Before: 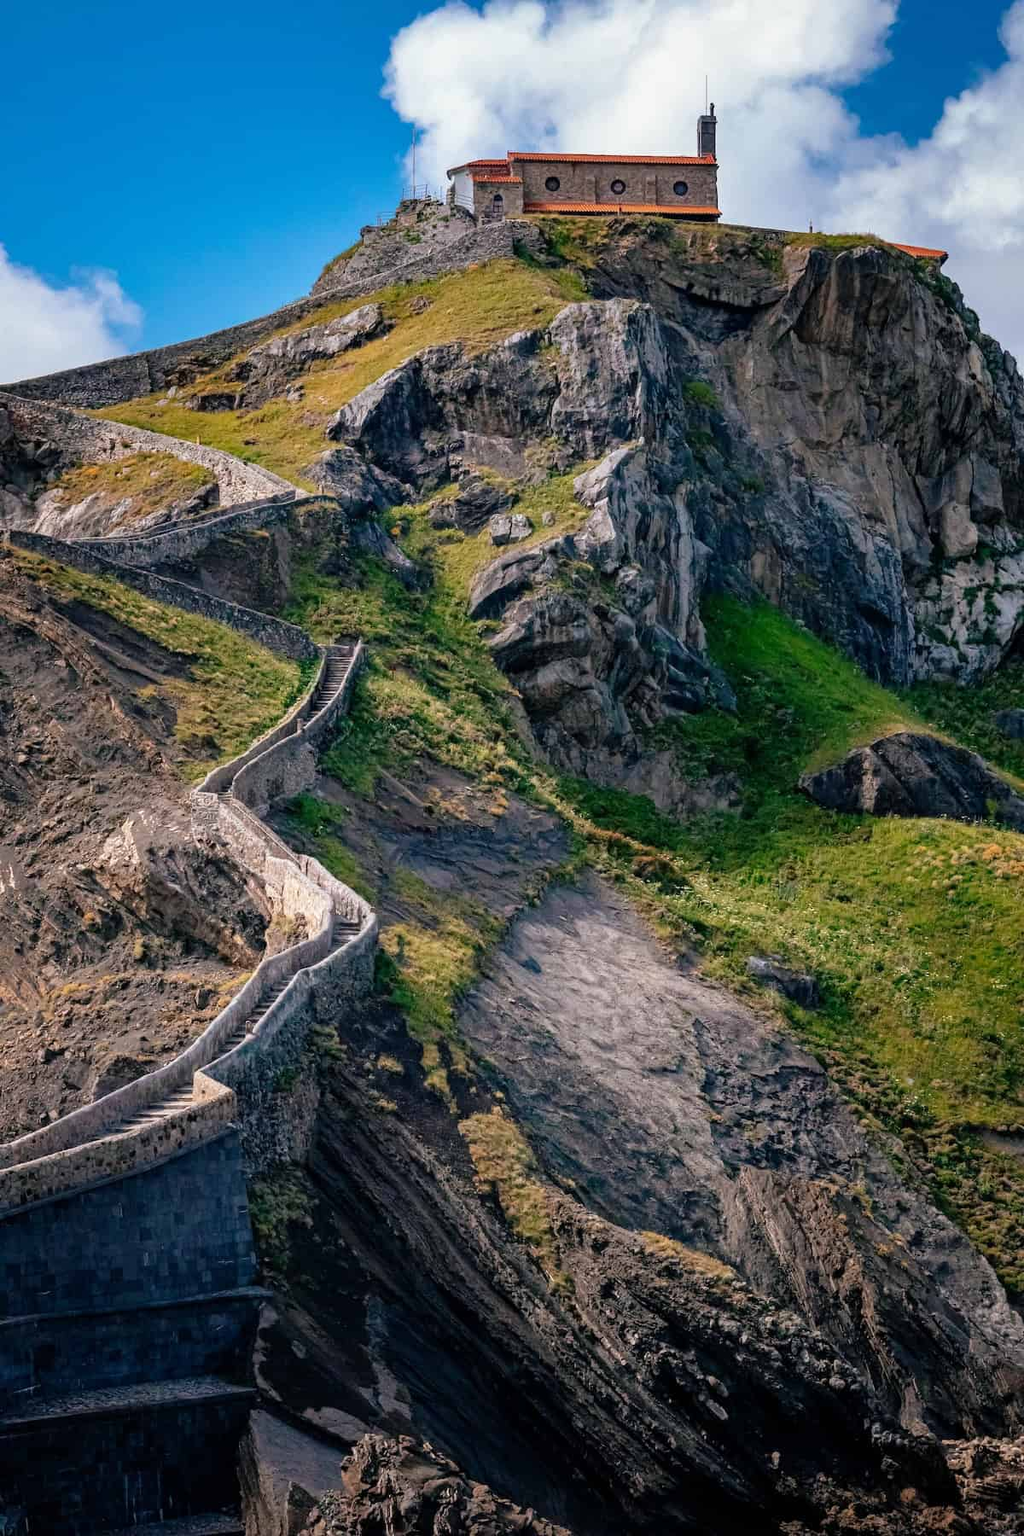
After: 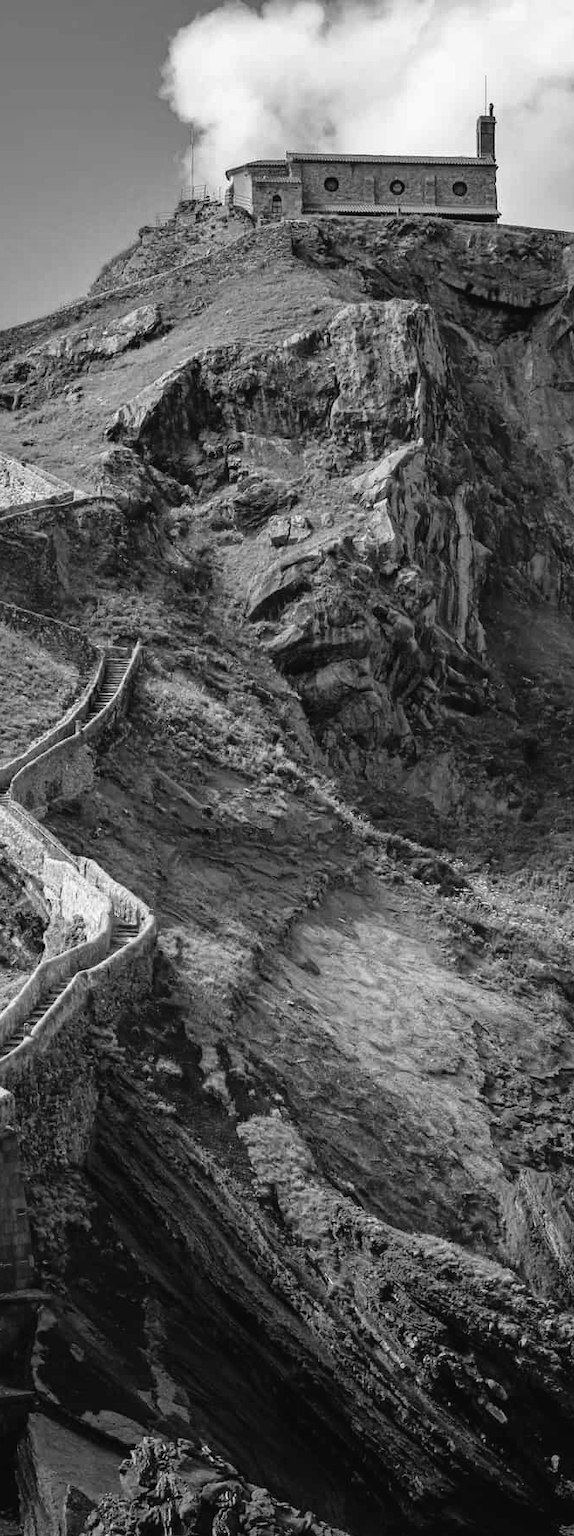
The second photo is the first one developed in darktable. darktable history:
monochrome: on, module defaults
velvia: on, module defaults
exposure: black level correction -0.003, exposure 0.04 EV, compensate highlight preservation false
crop: left 21.674%, right 22.086%
